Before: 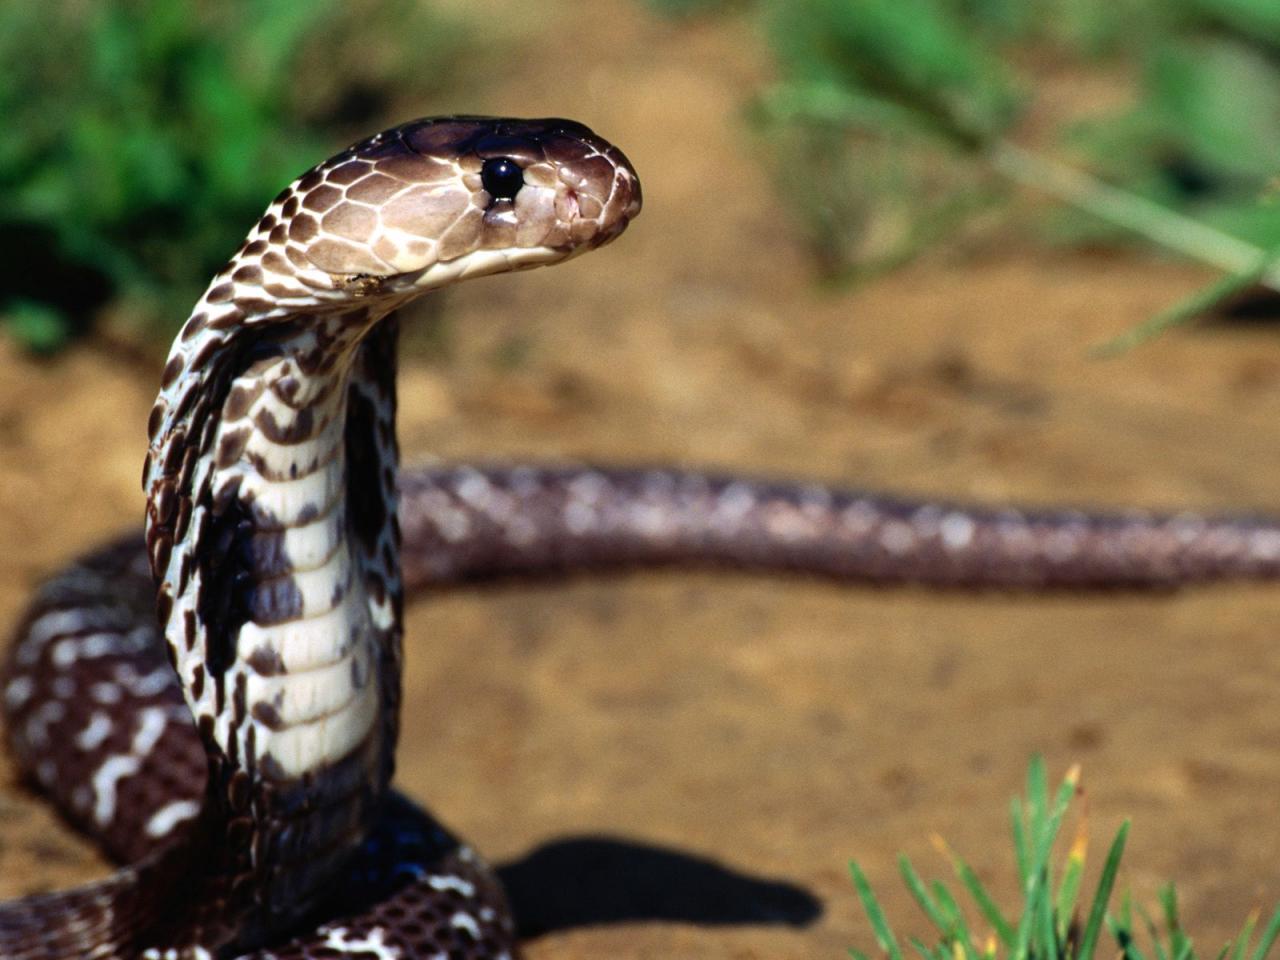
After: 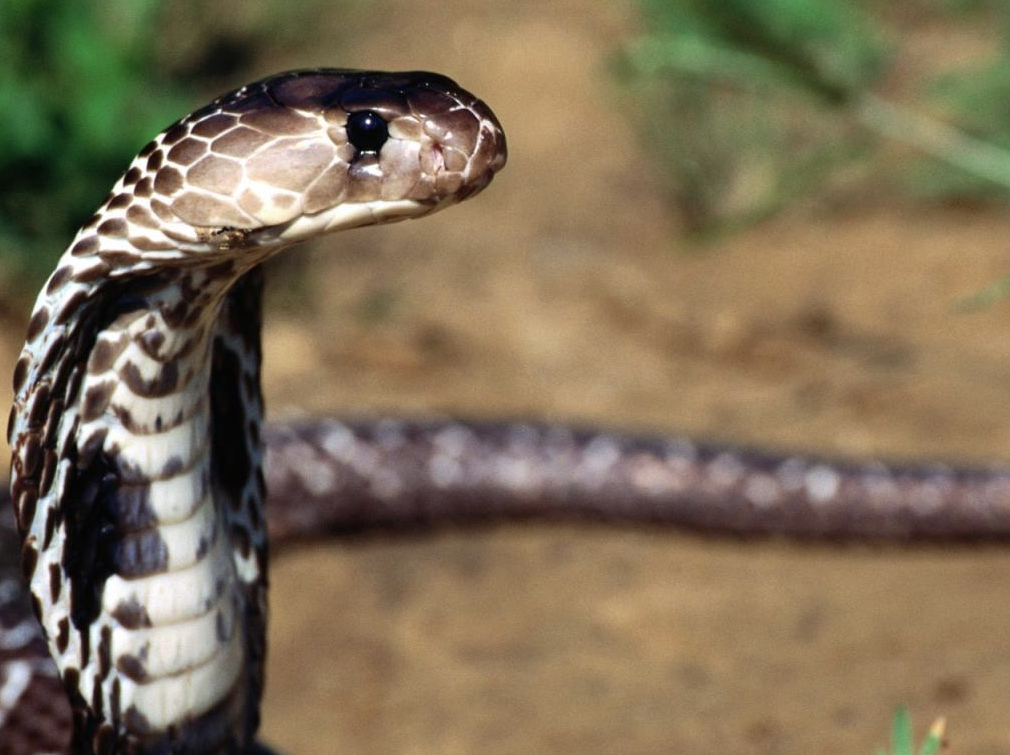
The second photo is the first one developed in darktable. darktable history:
crop and rotate: left 10.598%, top 4.992%, right 10.446%, bottom 16.332%
color correction: highlights b* -0.01, saturation 0.819
